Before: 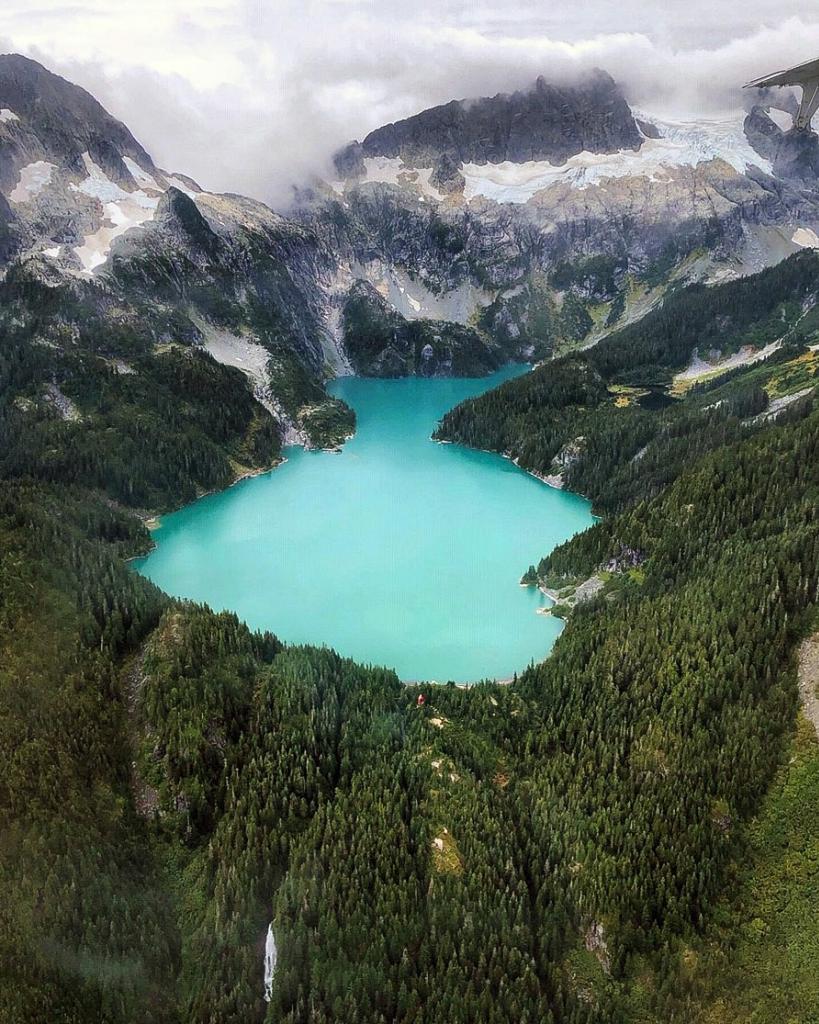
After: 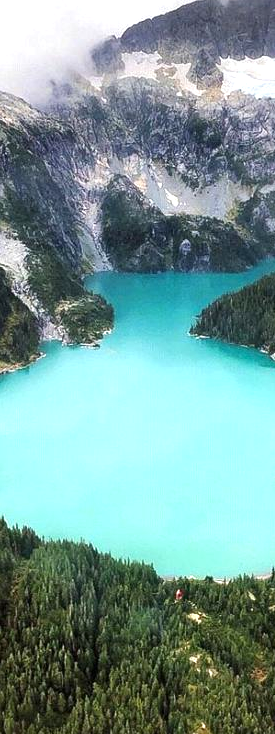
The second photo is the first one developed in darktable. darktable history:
crop and rotate: left 29.645%, top 10.259%, right 36.742%, bottom 18.006%
exposure: exposure 0.6 EV, compensate exposure bias true, compensate highlight preservation false
